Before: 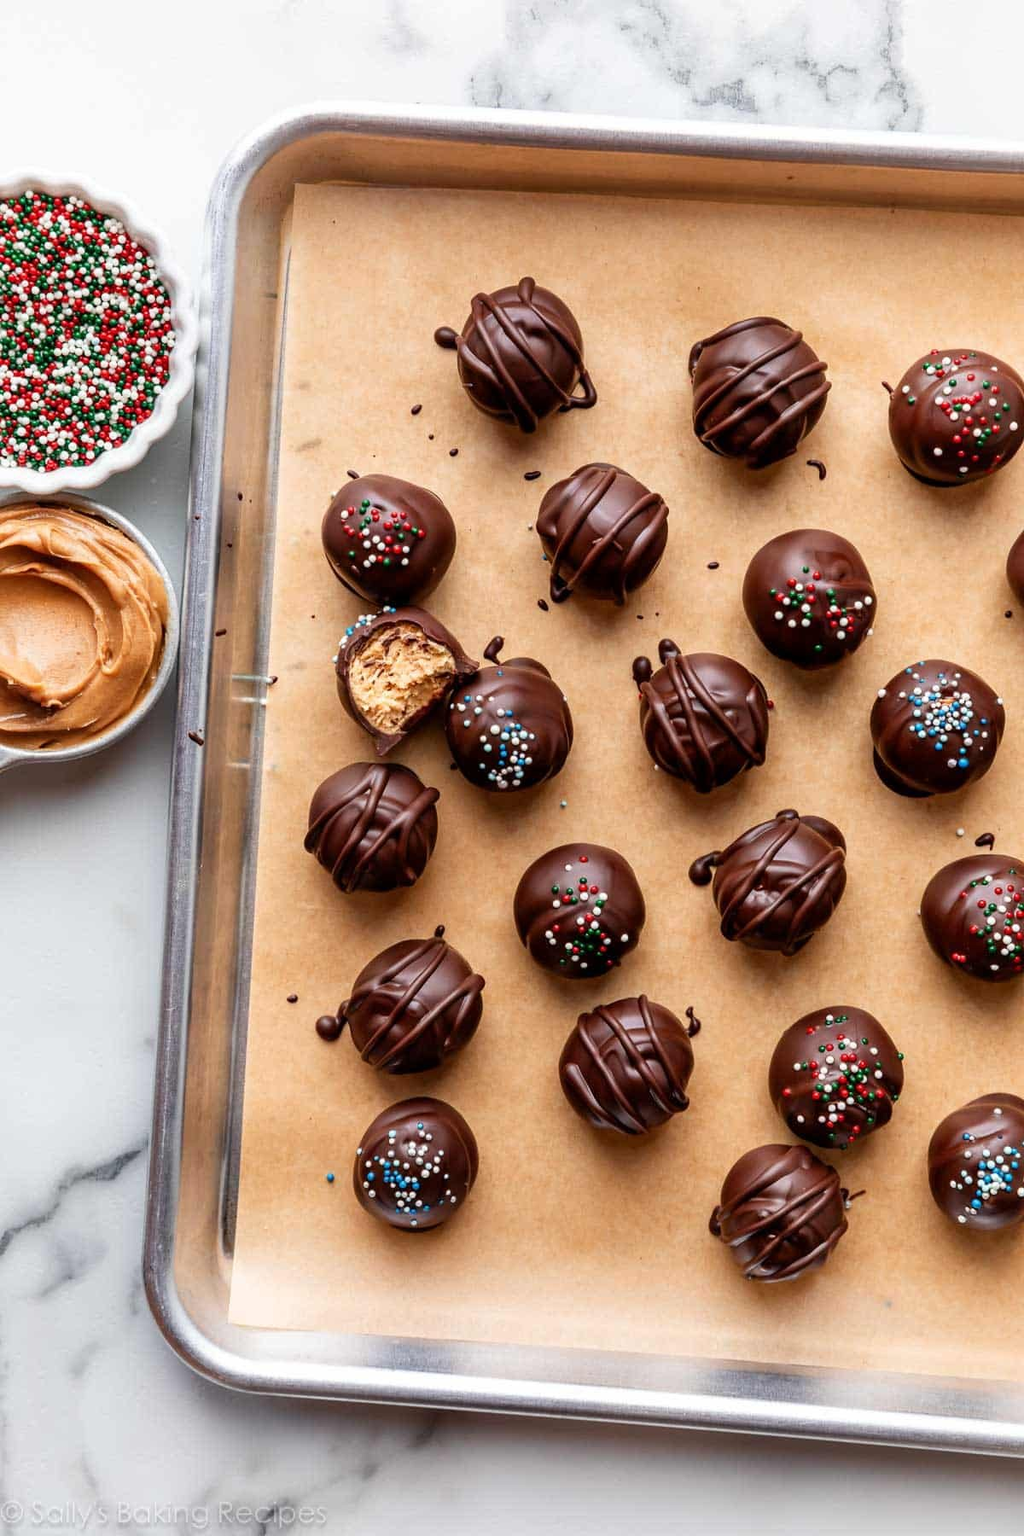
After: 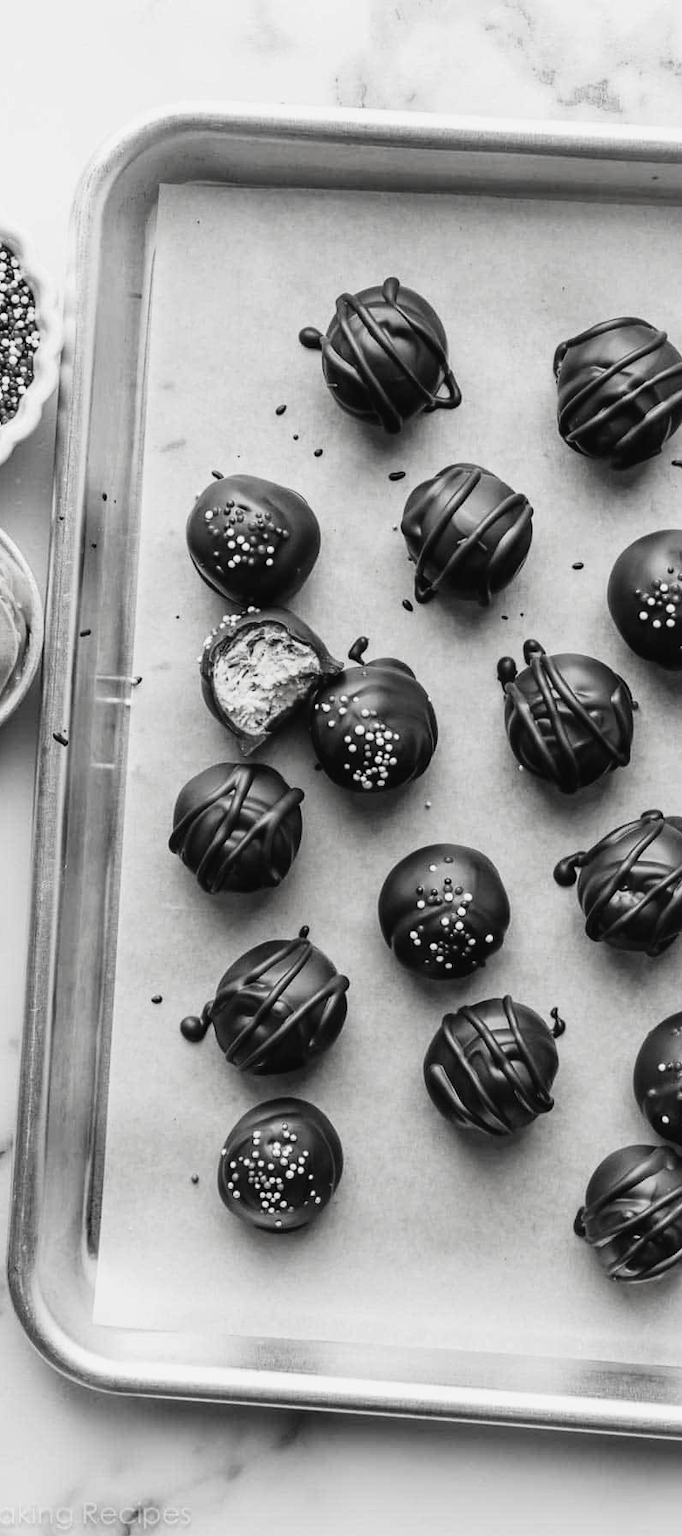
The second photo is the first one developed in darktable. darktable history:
crop and rotate: left 13.325%, right 20.016%
contrast brightness saturation: saturation -0.988
tone curve: curves: ch0 [(0, 0.025) (0.15, 0.143) (0.452, 0.486) (0.751, 0.788) (1, 0.961)]; ch1 [(0, 0) (0.416, 0.4) (0.476, 0.469) (0.497, 0.494) (0.546, 0.571) (0.566, 0.607) (0.62, 0.657) (1, 1)]; ch2 [(0, 0) (0.386, 0.397) (0.505, 0.498) (0.547, 0.546) (0.579, 0.58) (1, 1)], preserve colors none
